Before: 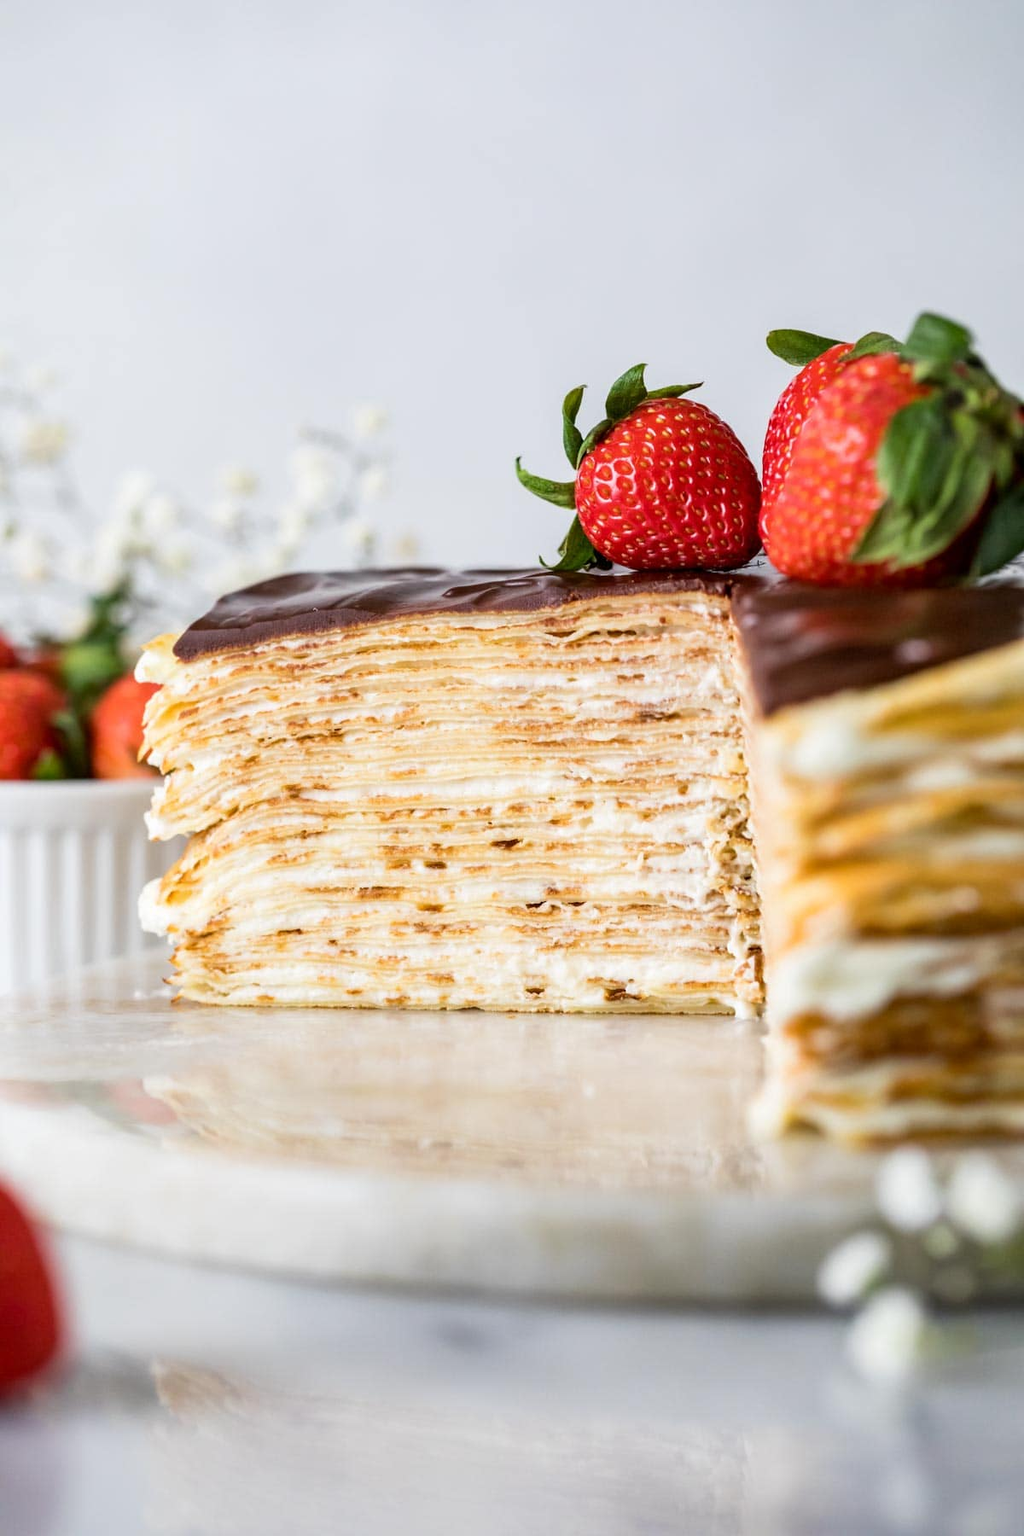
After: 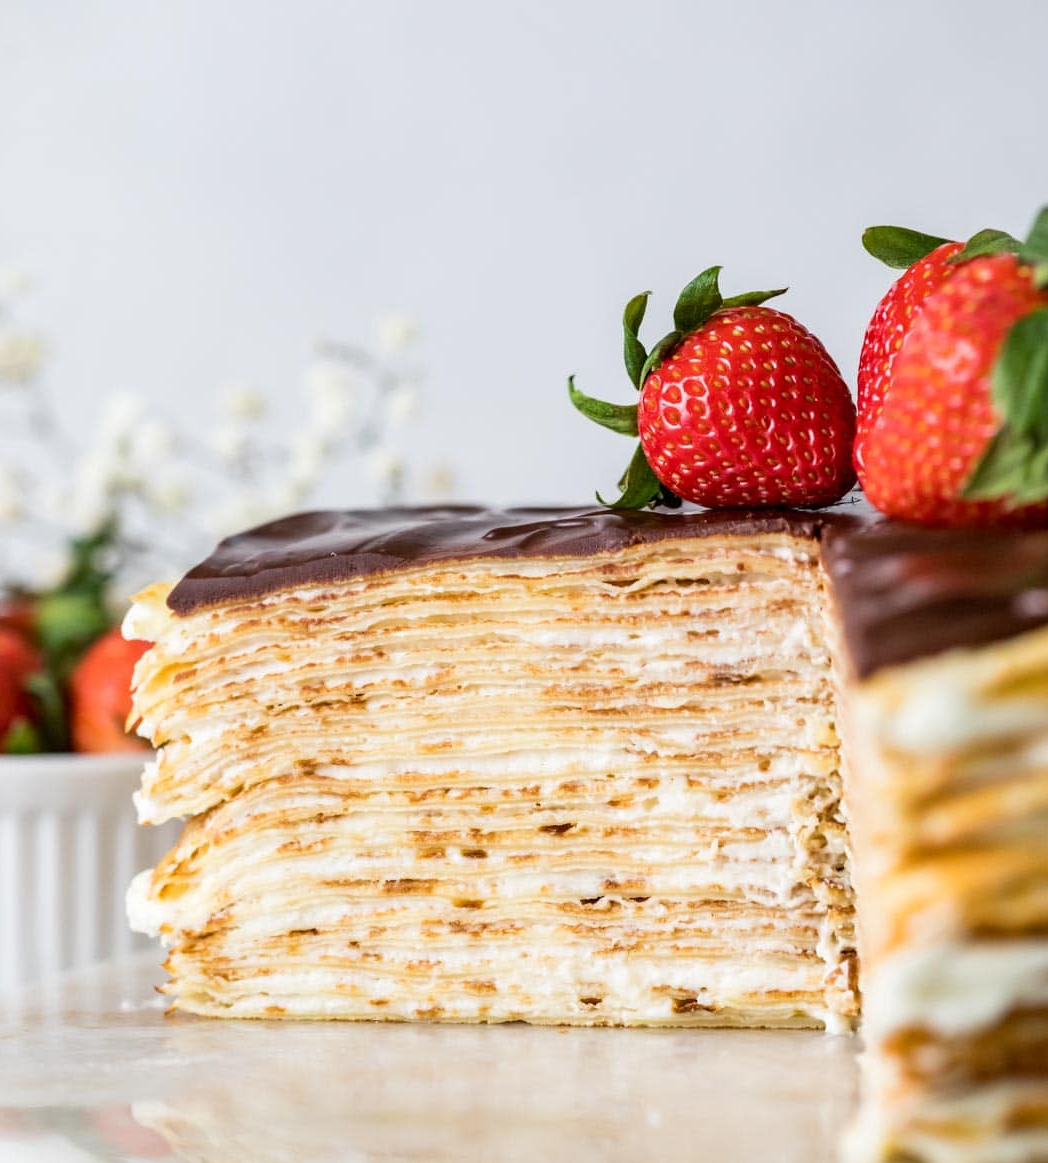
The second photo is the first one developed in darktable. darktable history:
shadows and highlights: shadows 30.91, highlights 1.39, soften with gaussian
crop: left 3.006%, top 8.91%, right 9.649%, bottom 26.444%
